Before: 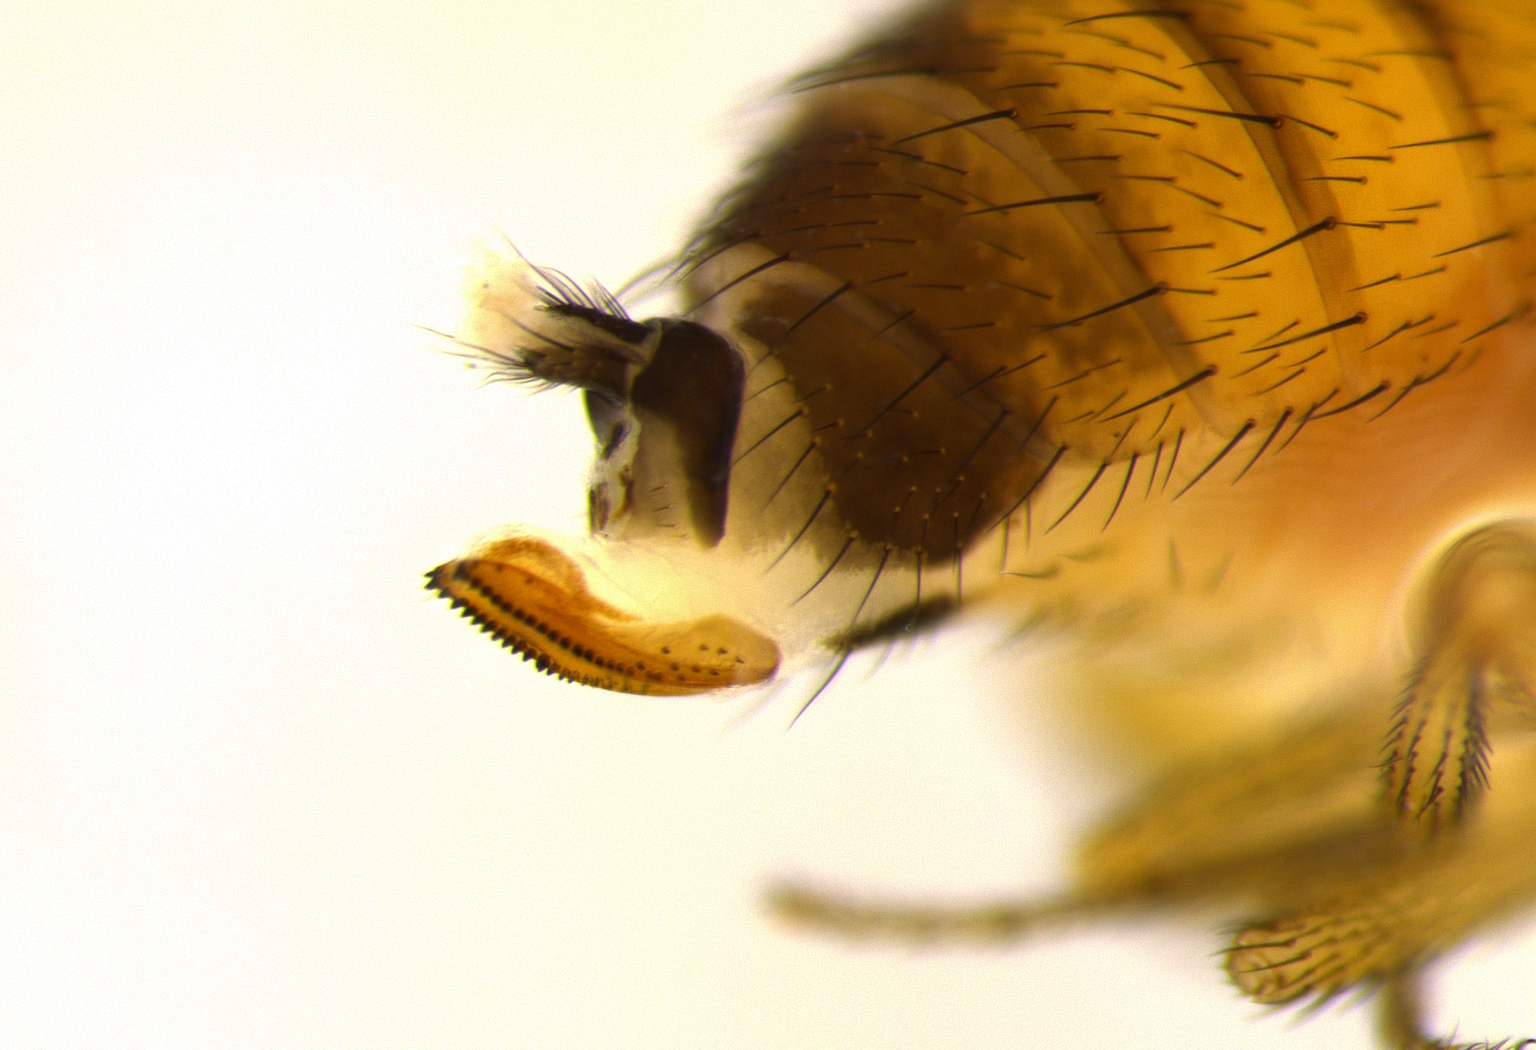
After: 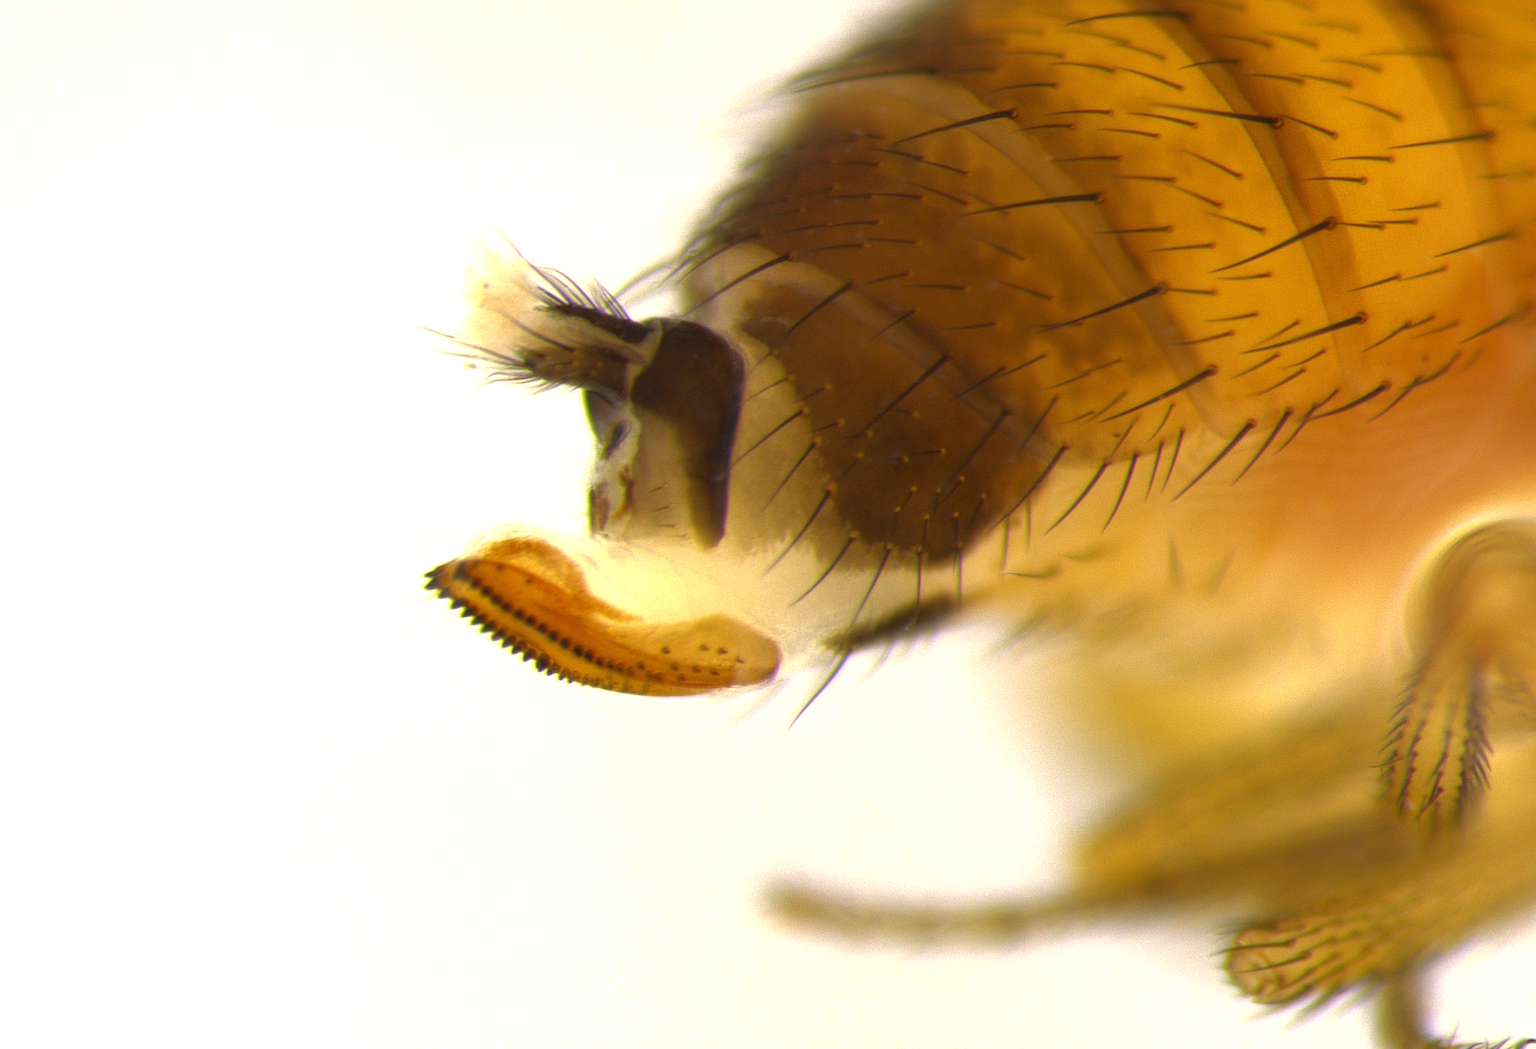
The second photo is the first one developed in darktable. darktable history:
tone equalizer: -8 EV 0.243 EV, -7 EV 0.419 EV, -6 EV 0.388 EV, -5 EV 0.262 EV, -3 EV -0.266 EV, -2 EV -0.443 EV, -1 EV -0.404 EV, +0 EV -0.249 EV, edges refinement/feathering 500, mask exposure compensation -1.57 EV, preserve details no
exposure: black level correction 0, exposure 0.5 EV, compensate highlight preservation false
